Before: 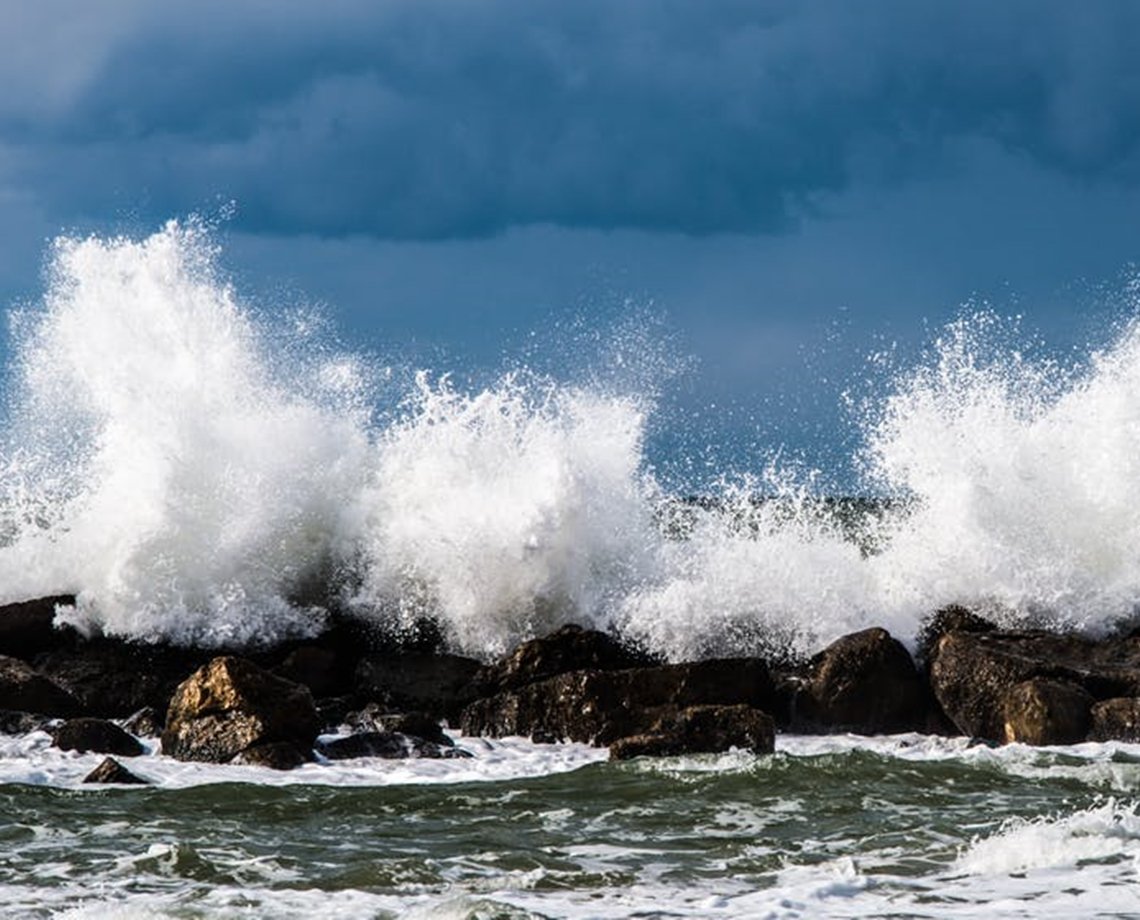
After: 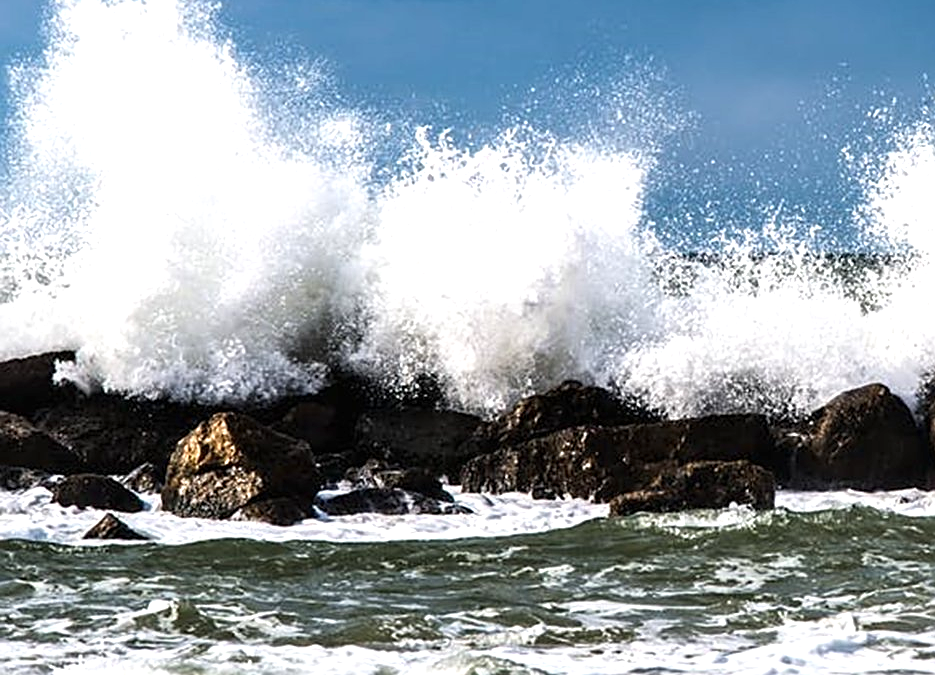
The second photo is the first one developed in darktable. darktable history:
crop: top 26.543%, right 17.944%
exposure: black level correction 0, exposure 0.595 EV, compensate exposure bias true, compensate highlight preservation false
sharpen: on, module defaults
